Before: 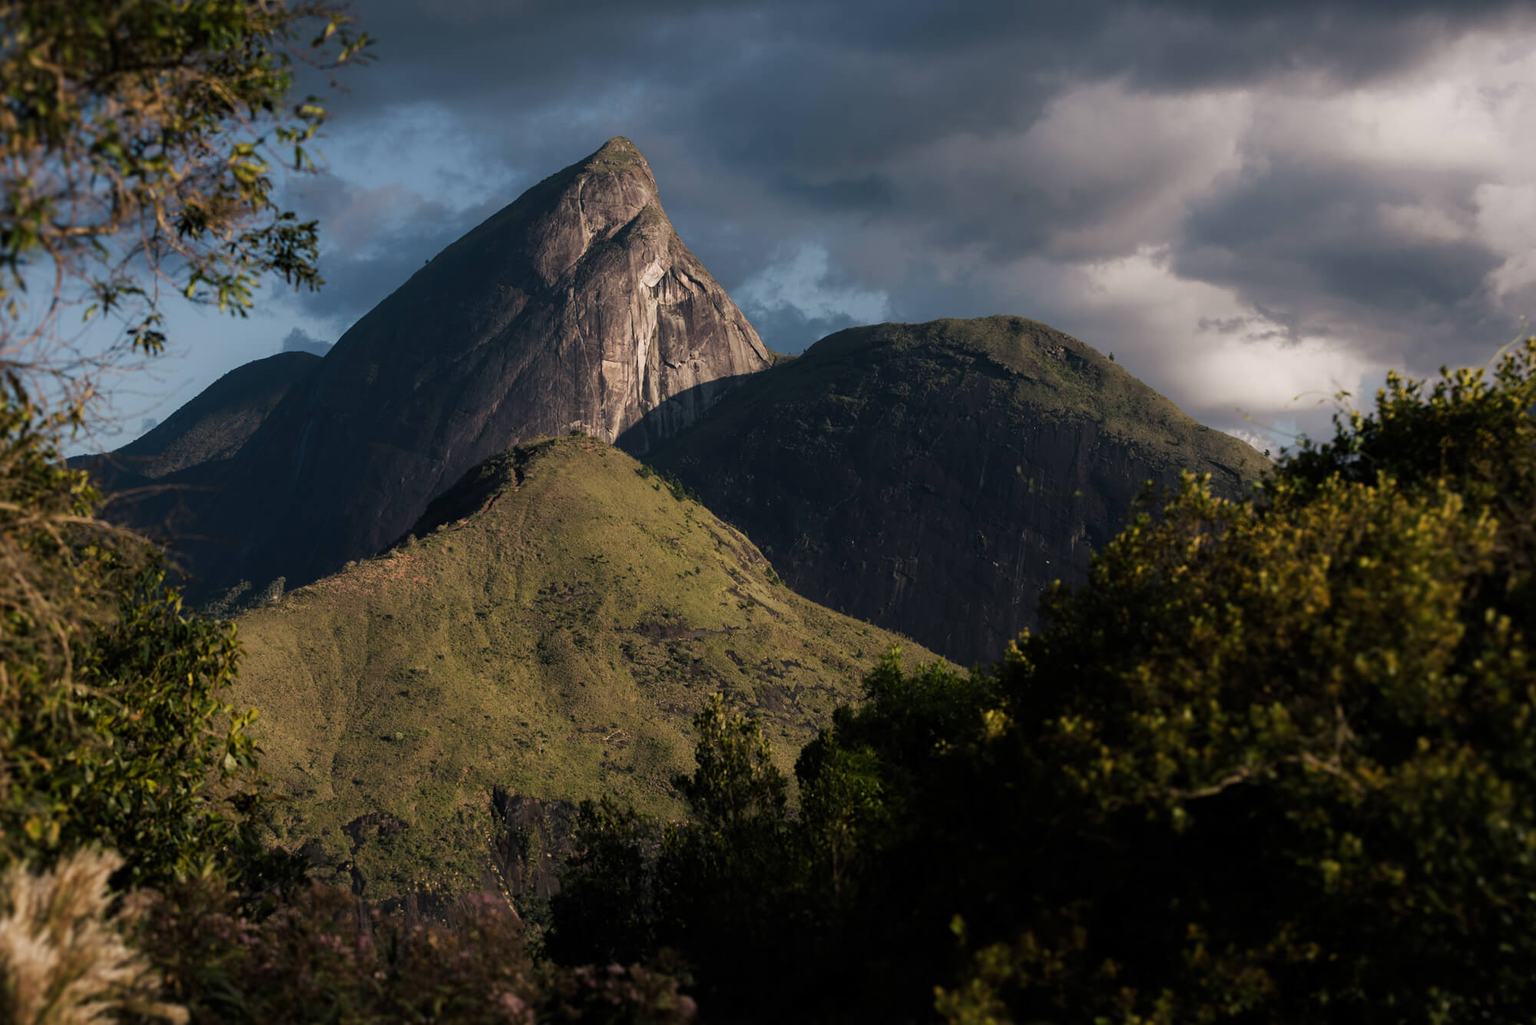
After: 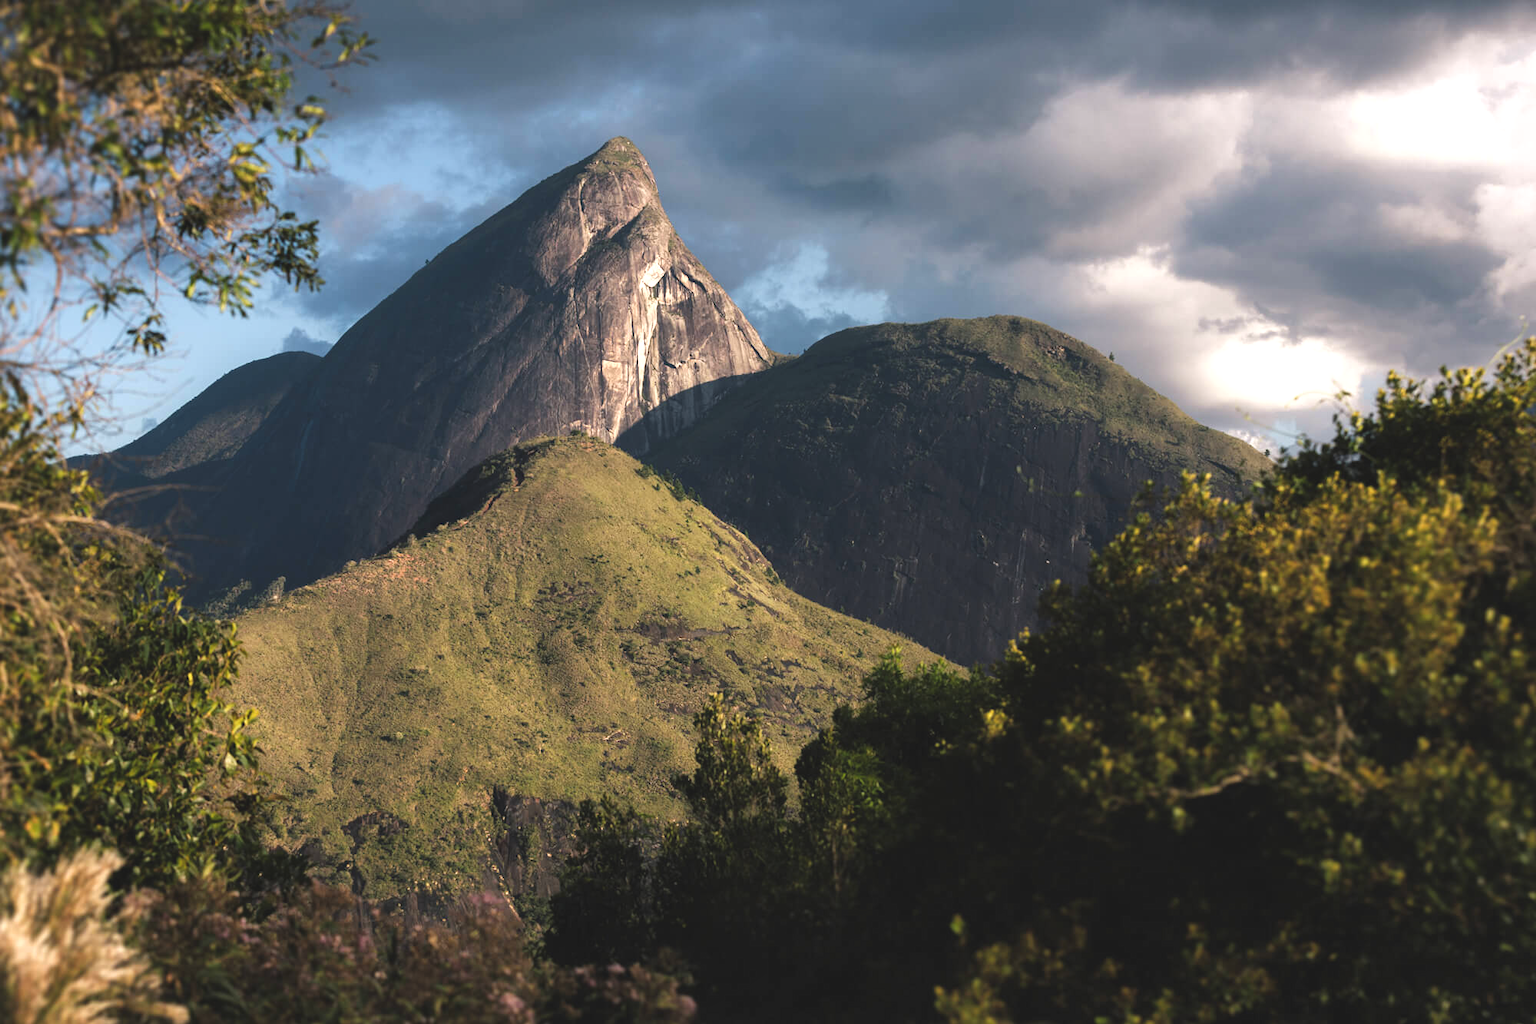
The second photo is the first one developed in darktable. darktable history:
shadows and highlights: shadows 25.16, highlights -25.86
exposure: black level correction -0.005, exposure 1.004 EV, compensate highlight preservation false
